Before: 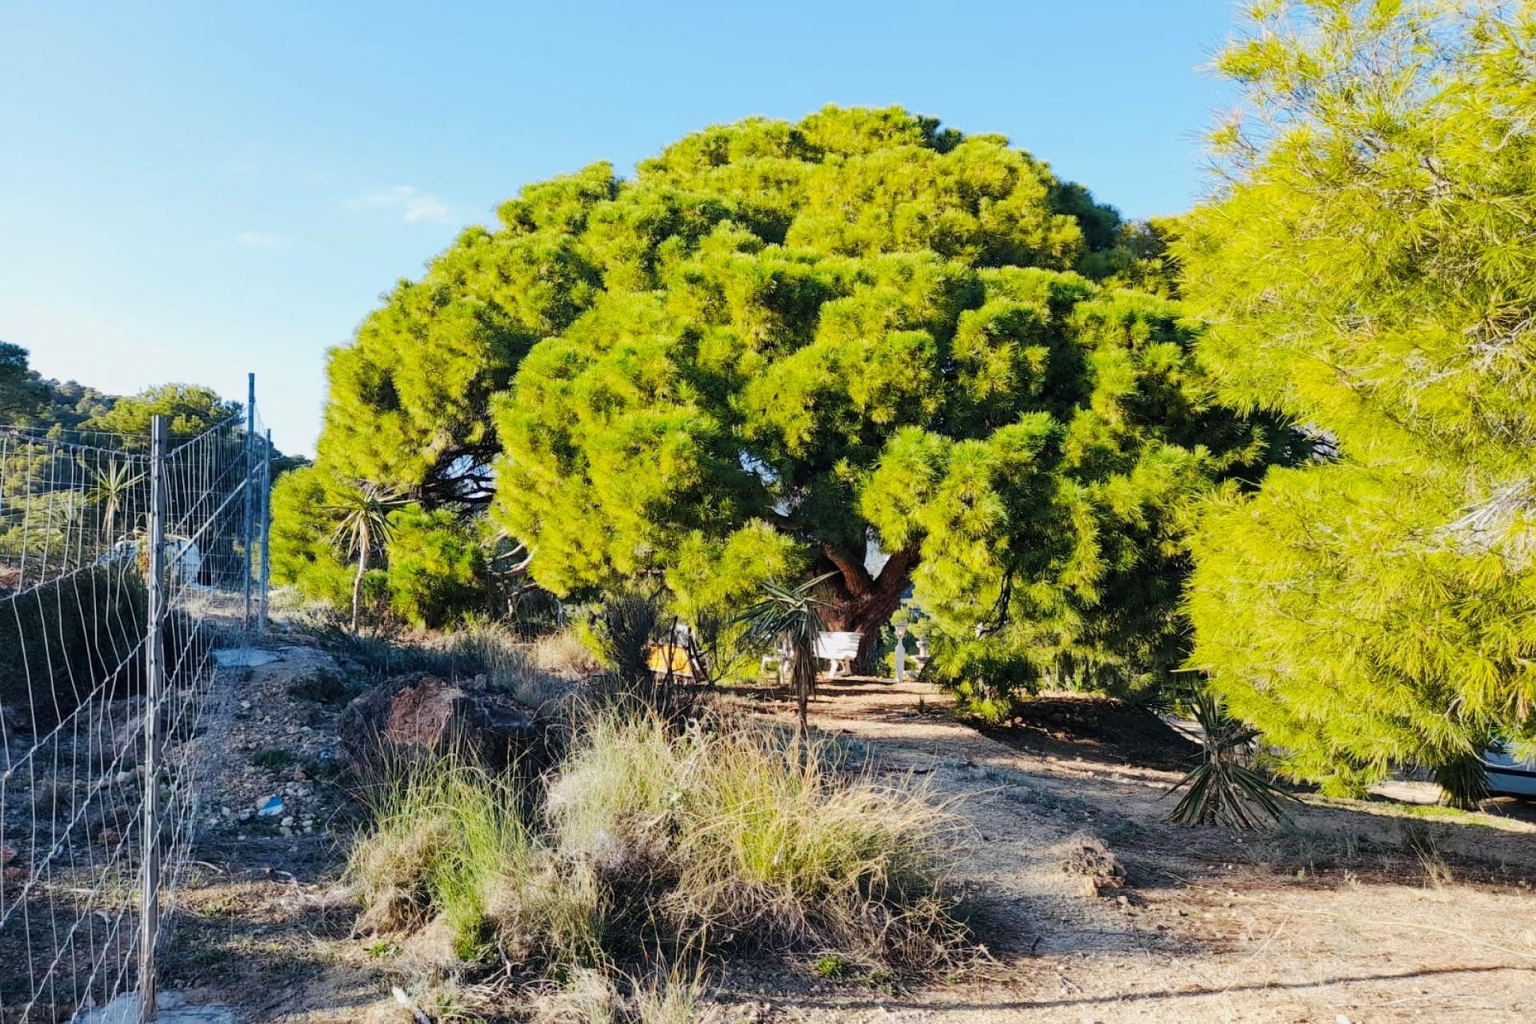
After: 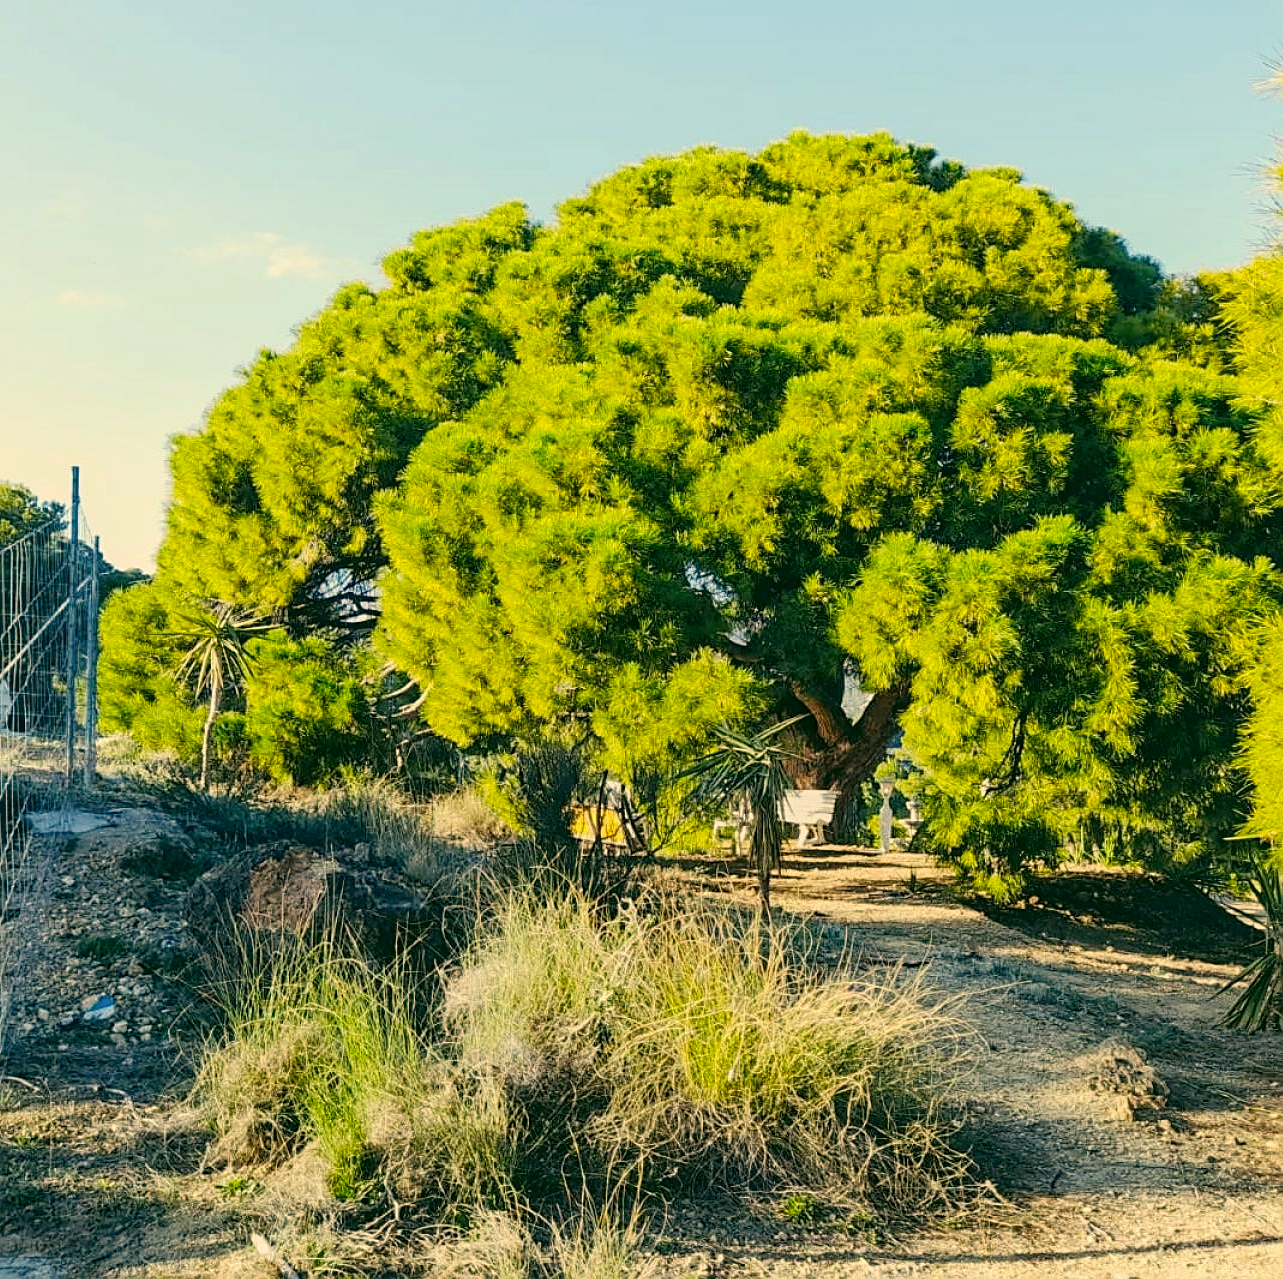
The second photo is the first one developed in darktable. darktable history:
crop and rotate: left 12.464%, right 20.71%
exposure: compensate highlight preservation false
shadows and highlights: shadows 1.64, highlights 38.39
local contrast: detail 109%
tone equalizer: mask exposure compensation -0.514 EV
sharpen: on, module defaults
color correction: highlights a* 4.86, highlights b* 24.42, shadows a* -16.02, shadows b* 4.01
